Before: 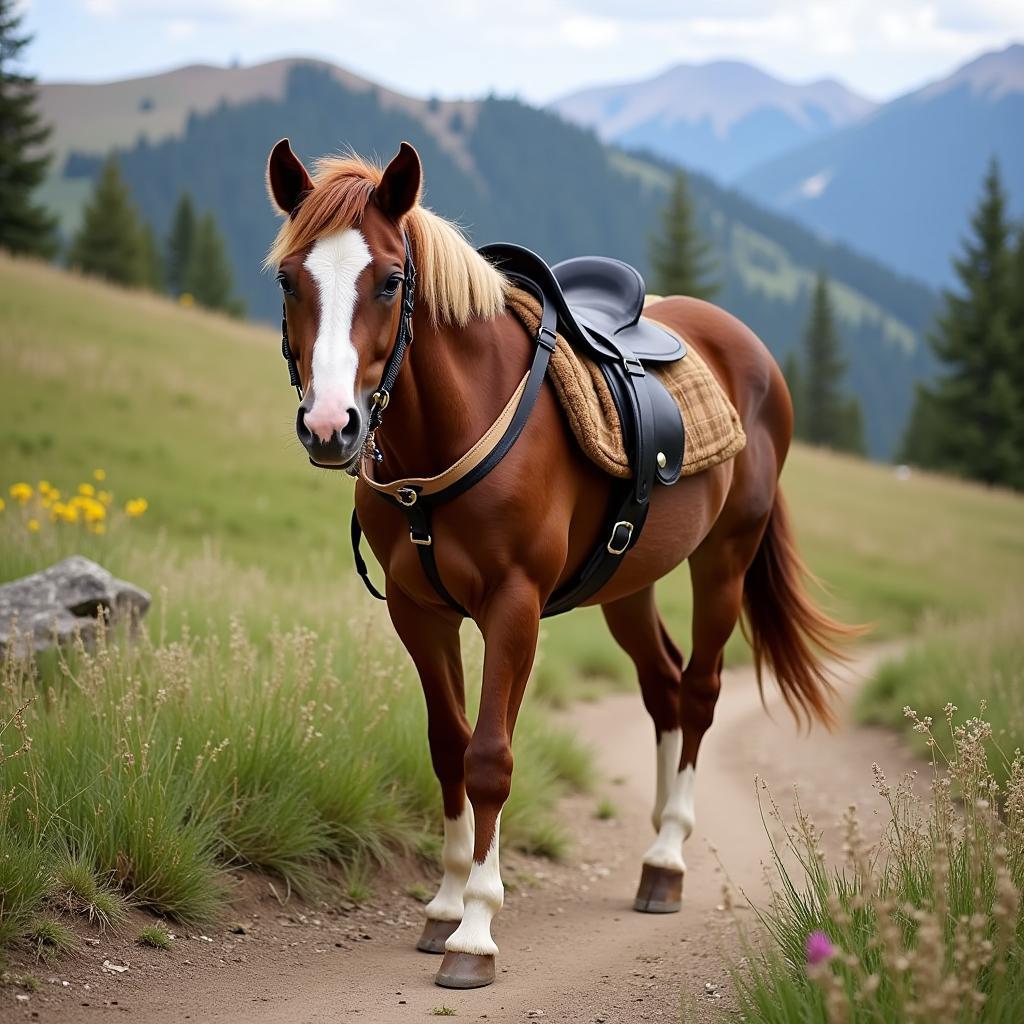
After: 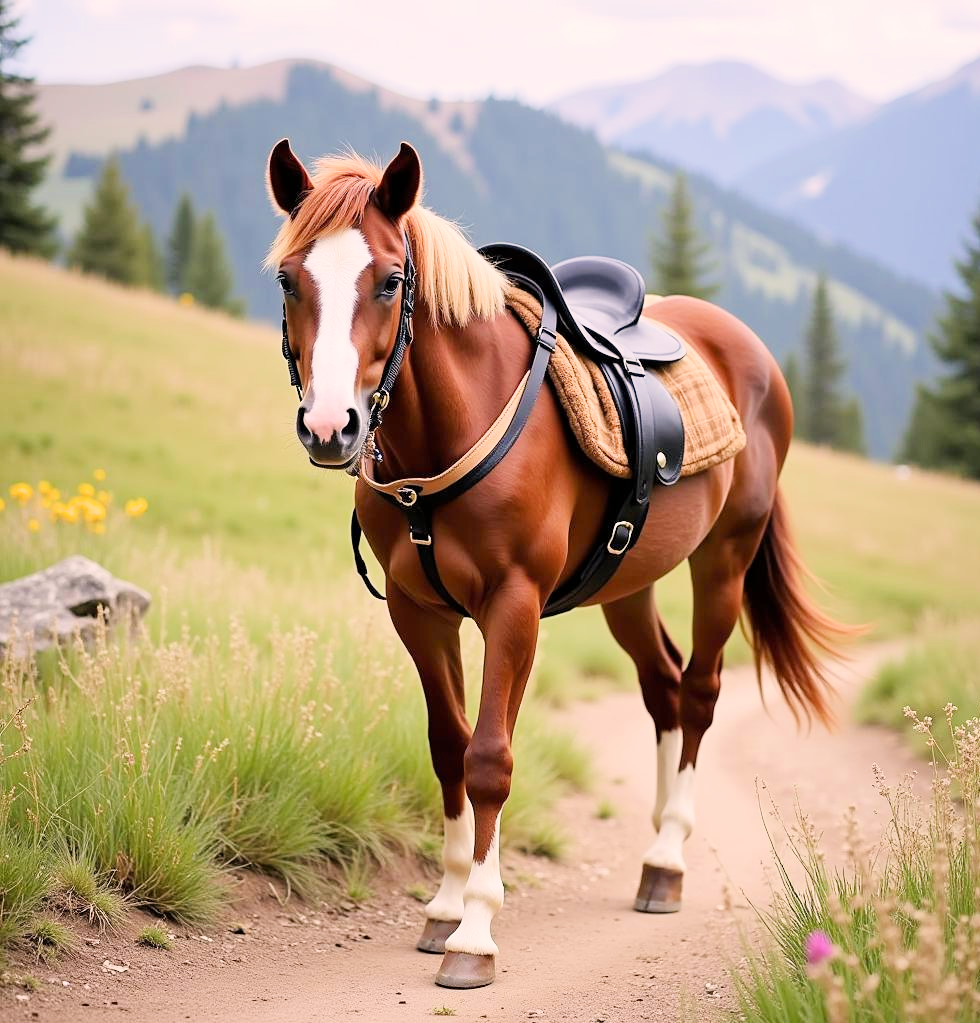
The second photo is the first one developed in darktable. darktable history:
exposure: black level correction 0, exposure 1.465 EV, compensate highlight preservation false
crop: right 4.256%, bottom 0.05%
filmic rgb: black relative exposure -7.65 EV, white relative exposure 4.56 EV, hardness 3.61
color correction: highlights a* 7.03, highlights b* 4.22
